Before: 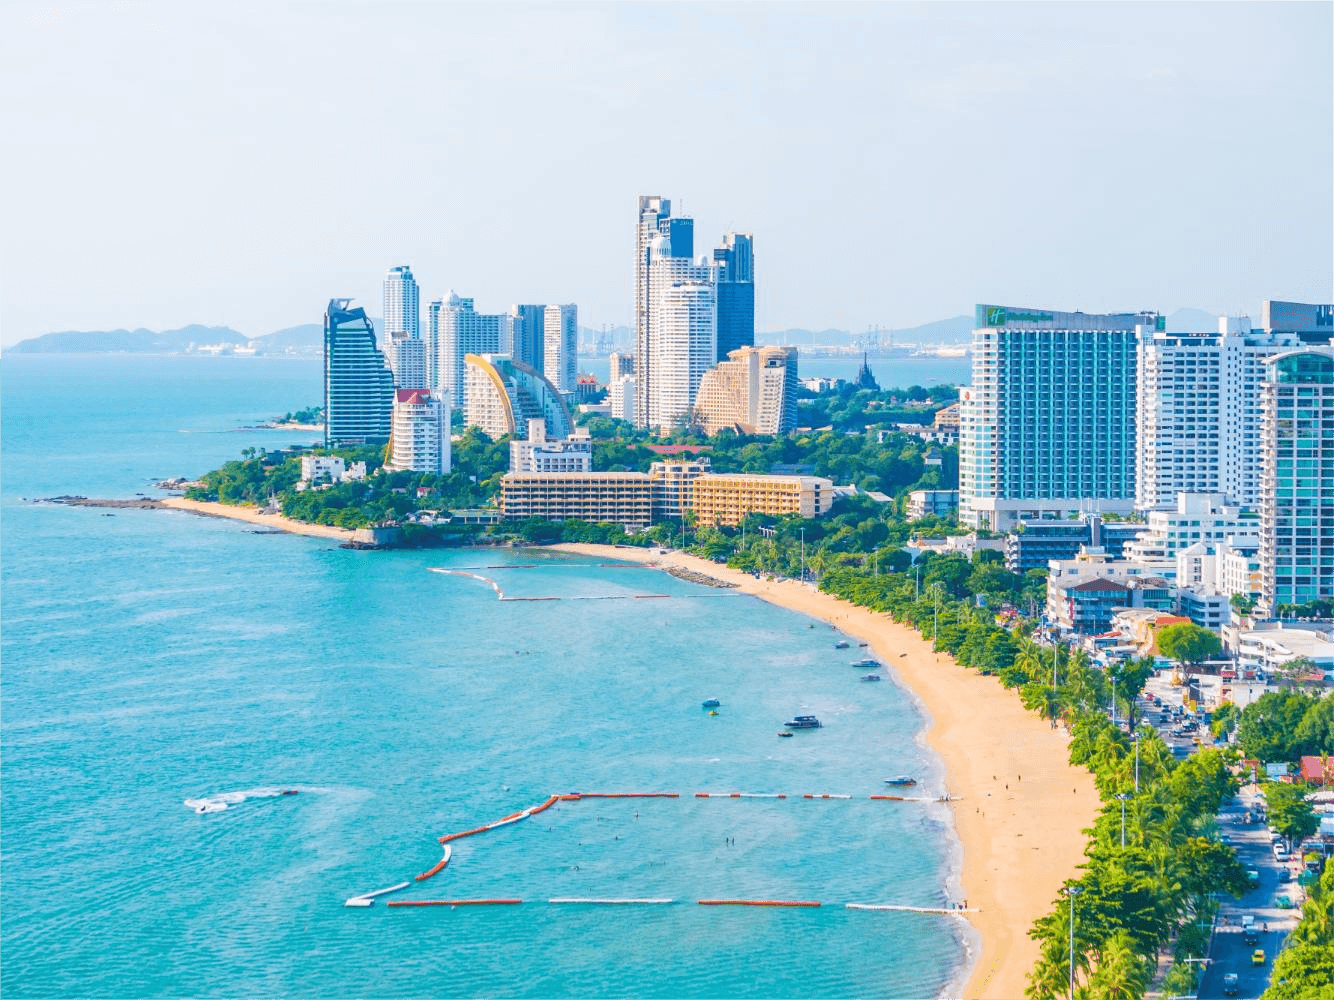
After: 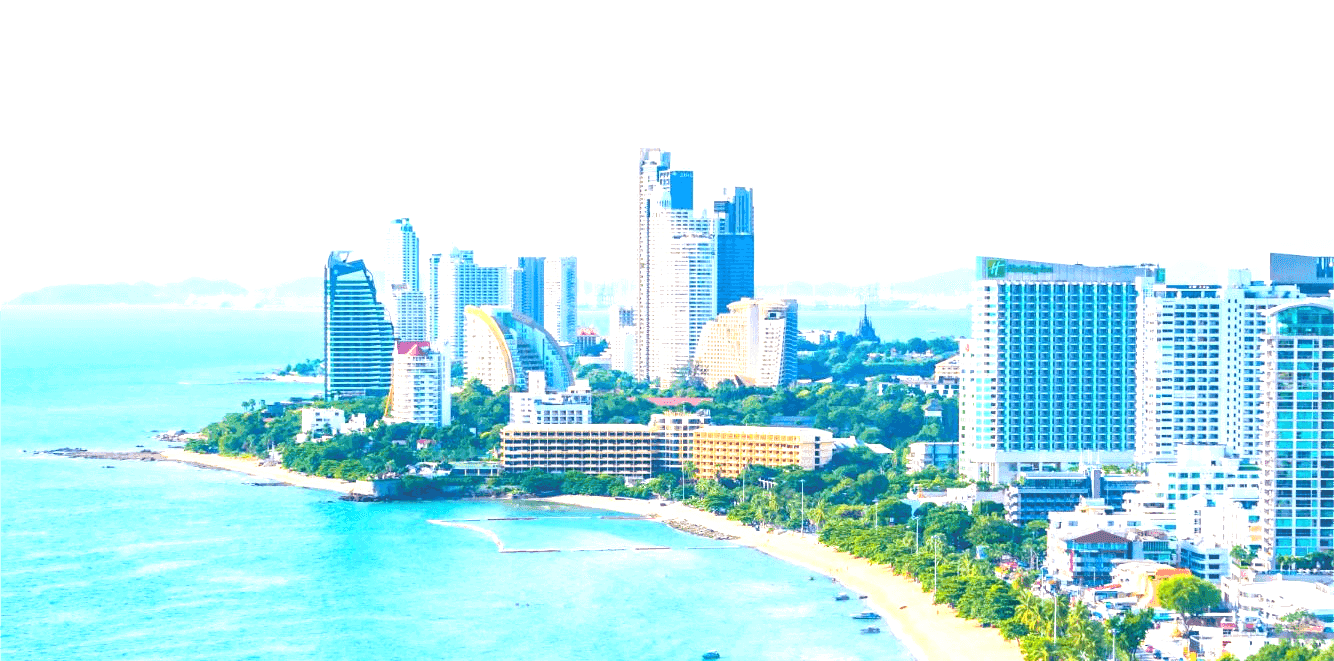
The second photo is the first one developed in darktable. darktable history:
exposure: black level correction 0.001, exposure 0.956 EV, compensate highlight preservation false
crop and rotate: top 4.804%, bottom 29.034%
